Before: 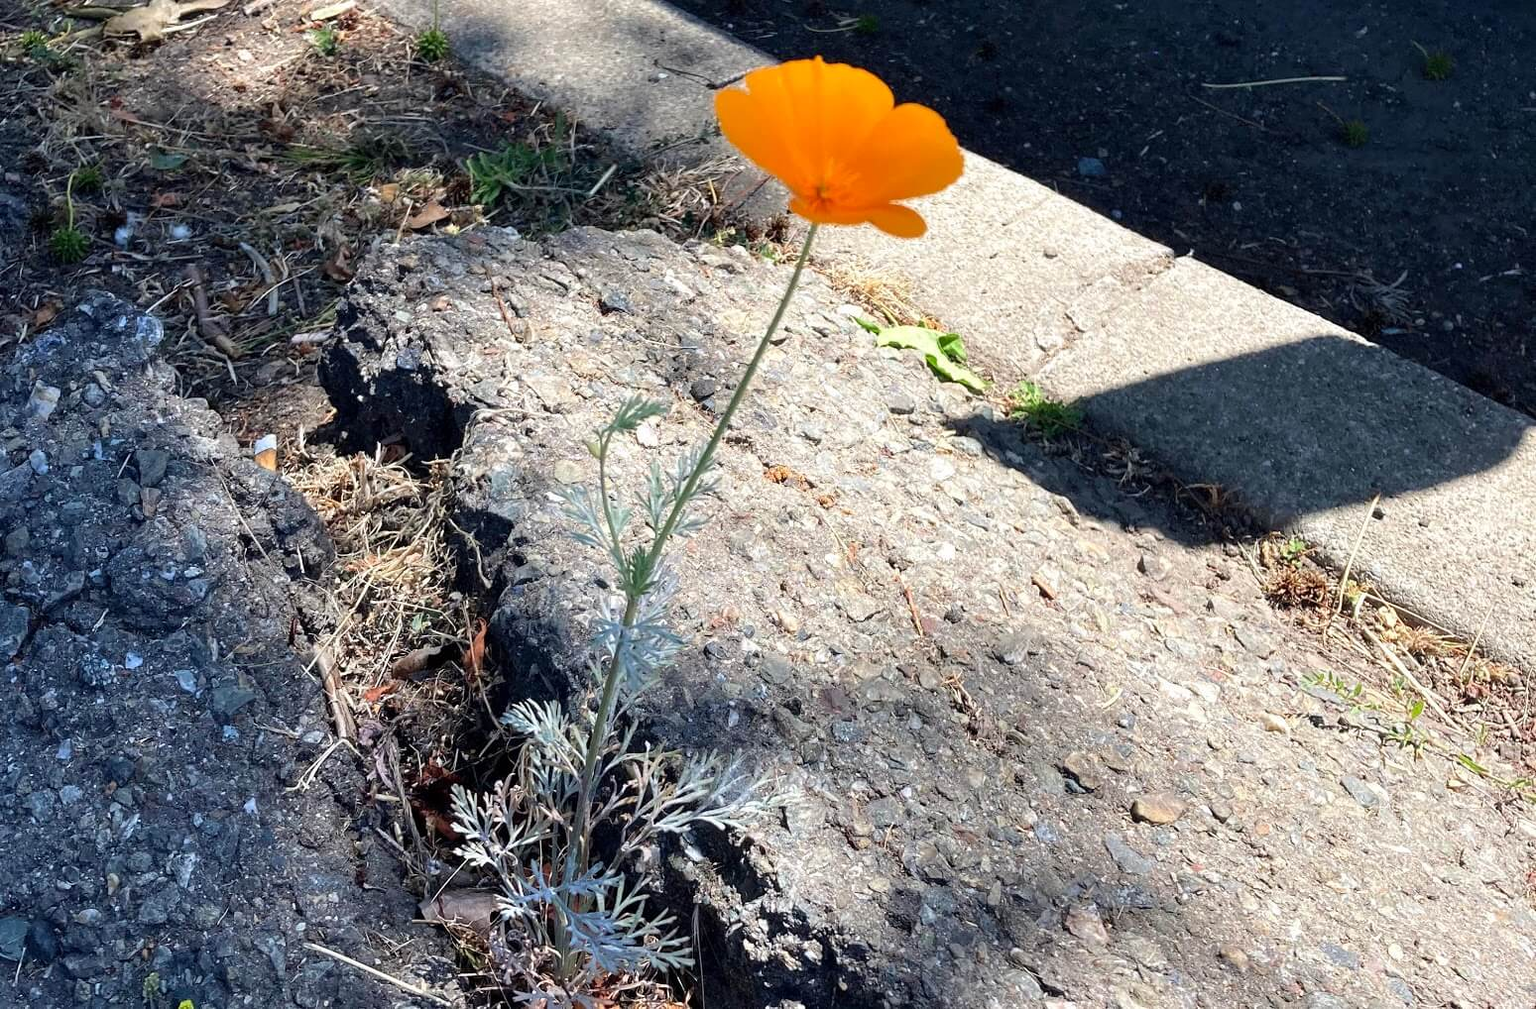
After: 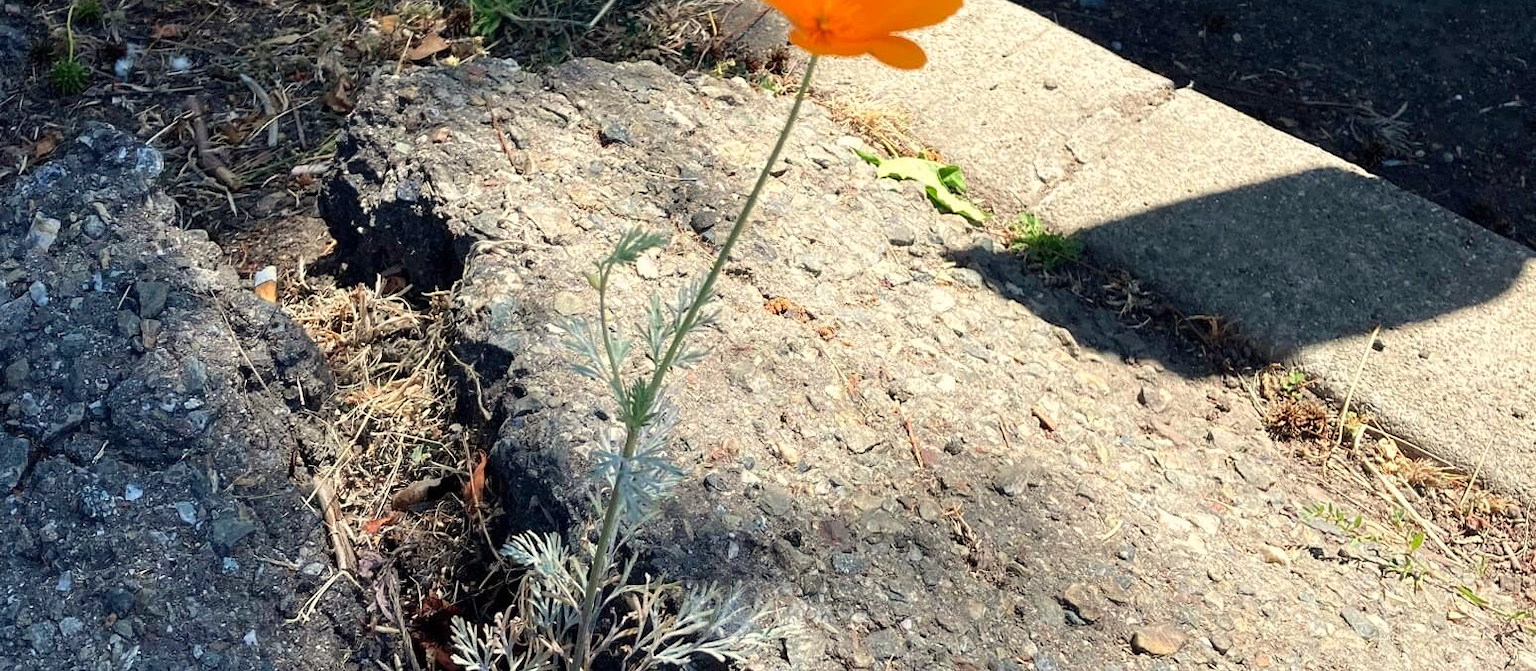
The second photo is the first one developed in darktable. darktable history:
crop: top 16.727%, bottom 16.727%
white balance: red 1.029, blue 0.92
